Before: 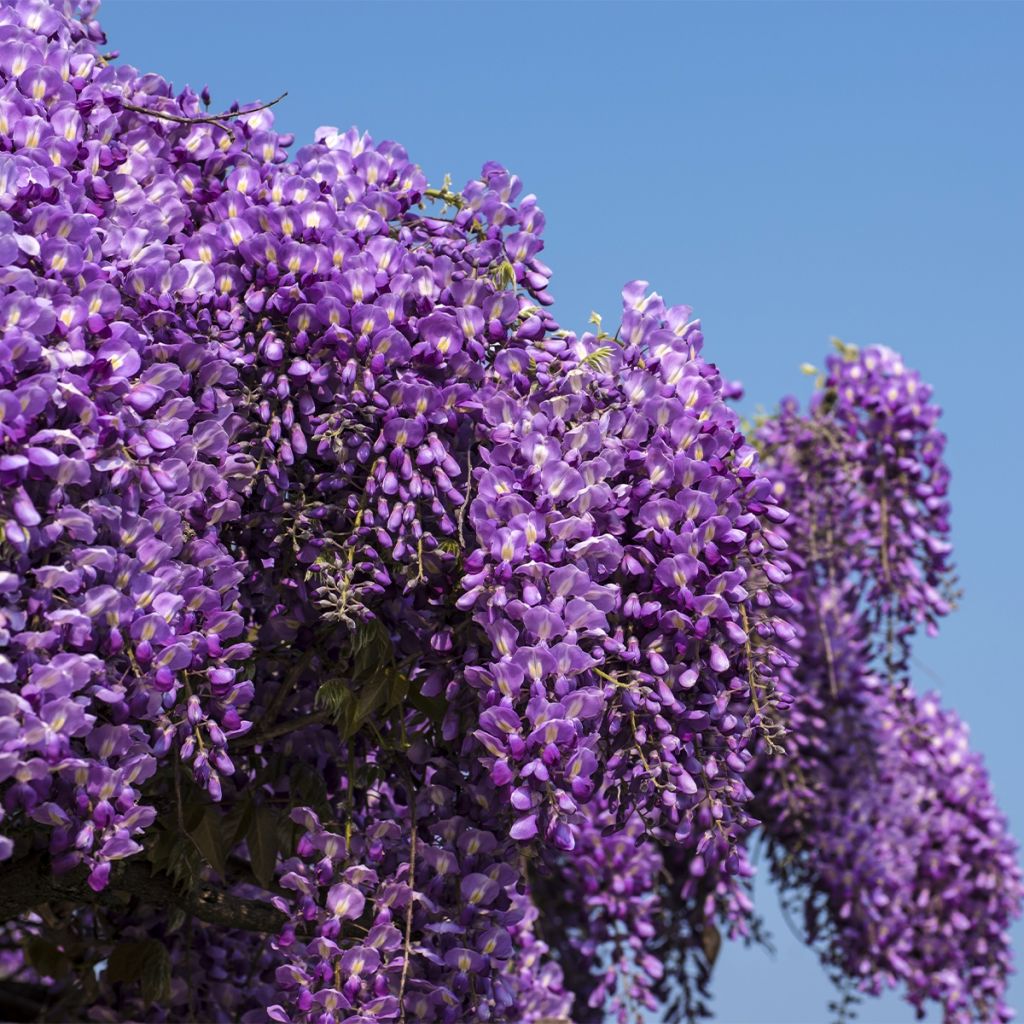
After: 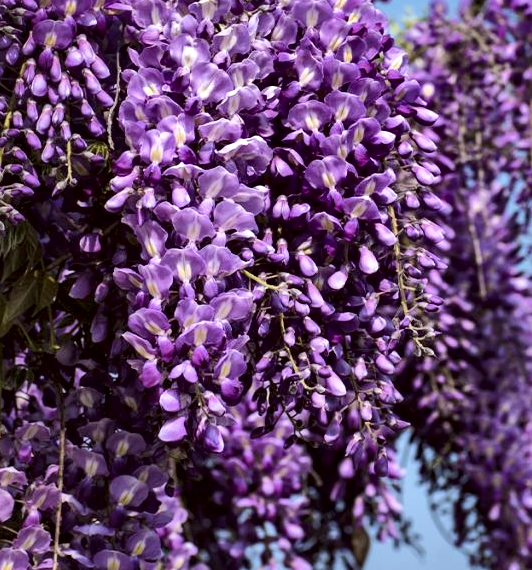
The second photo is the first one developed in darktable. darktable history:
color correction: highlights a* -2.98, highlights b* -2.35, shadows a* 2.16, shadows b* 2.7
crop: left 34.322%, top 38.931%, right 13.652%, bottom 5.349%
local contrast: mode bilateral grid, contrast 43, coarseness 70, detail 213%, midtone range 0.2
